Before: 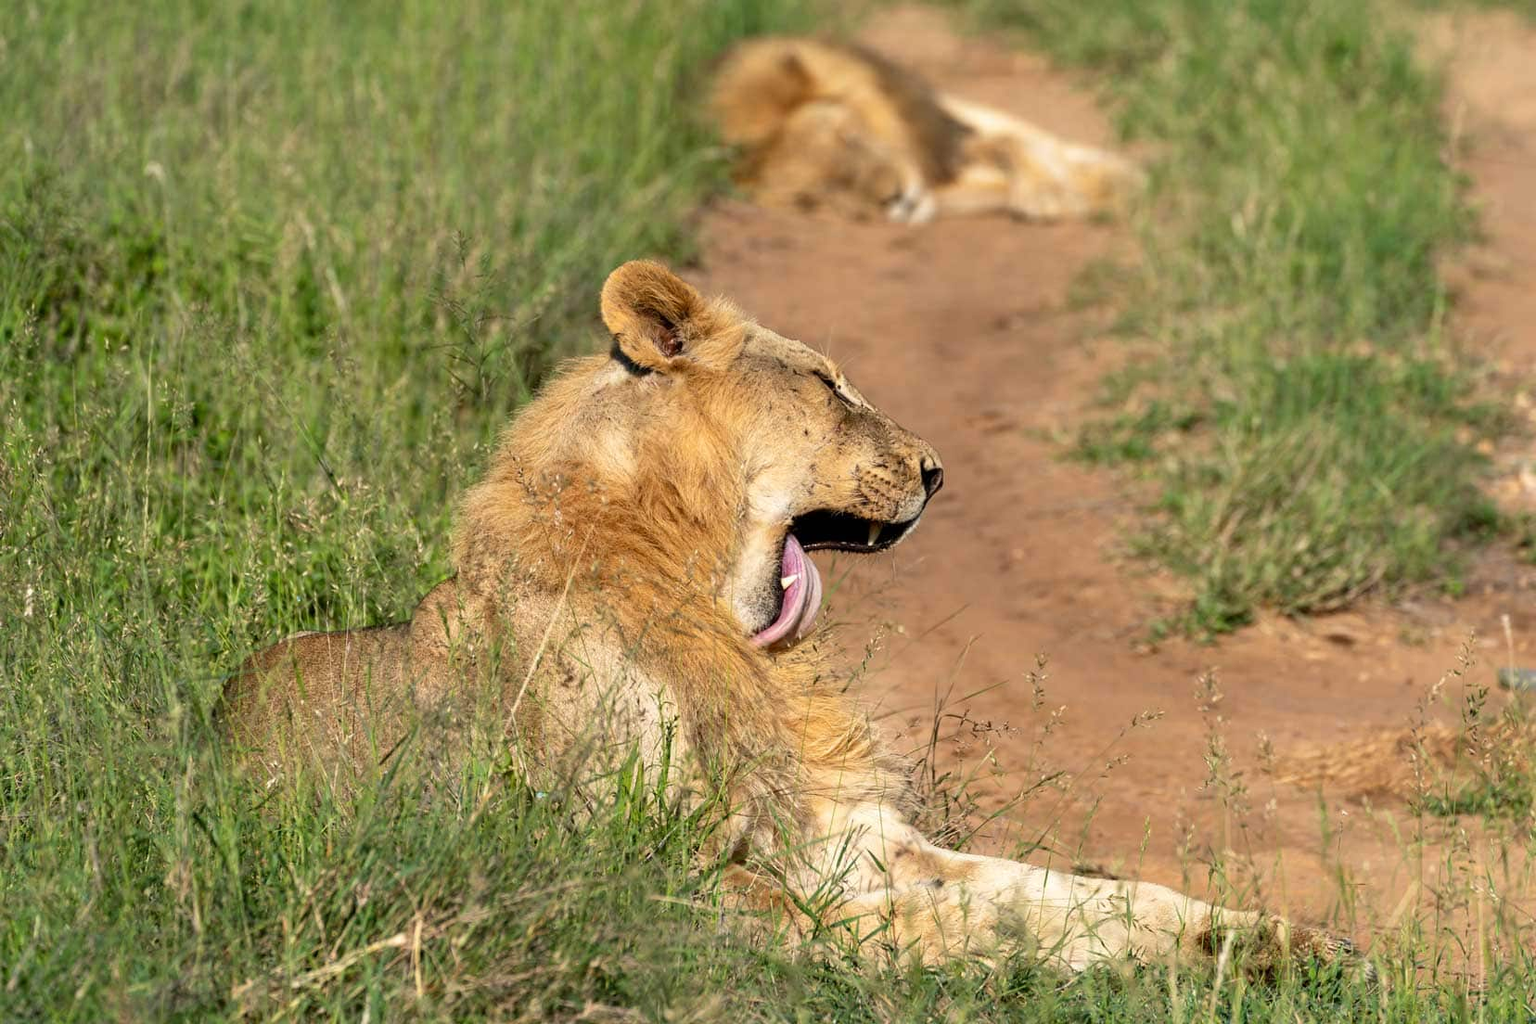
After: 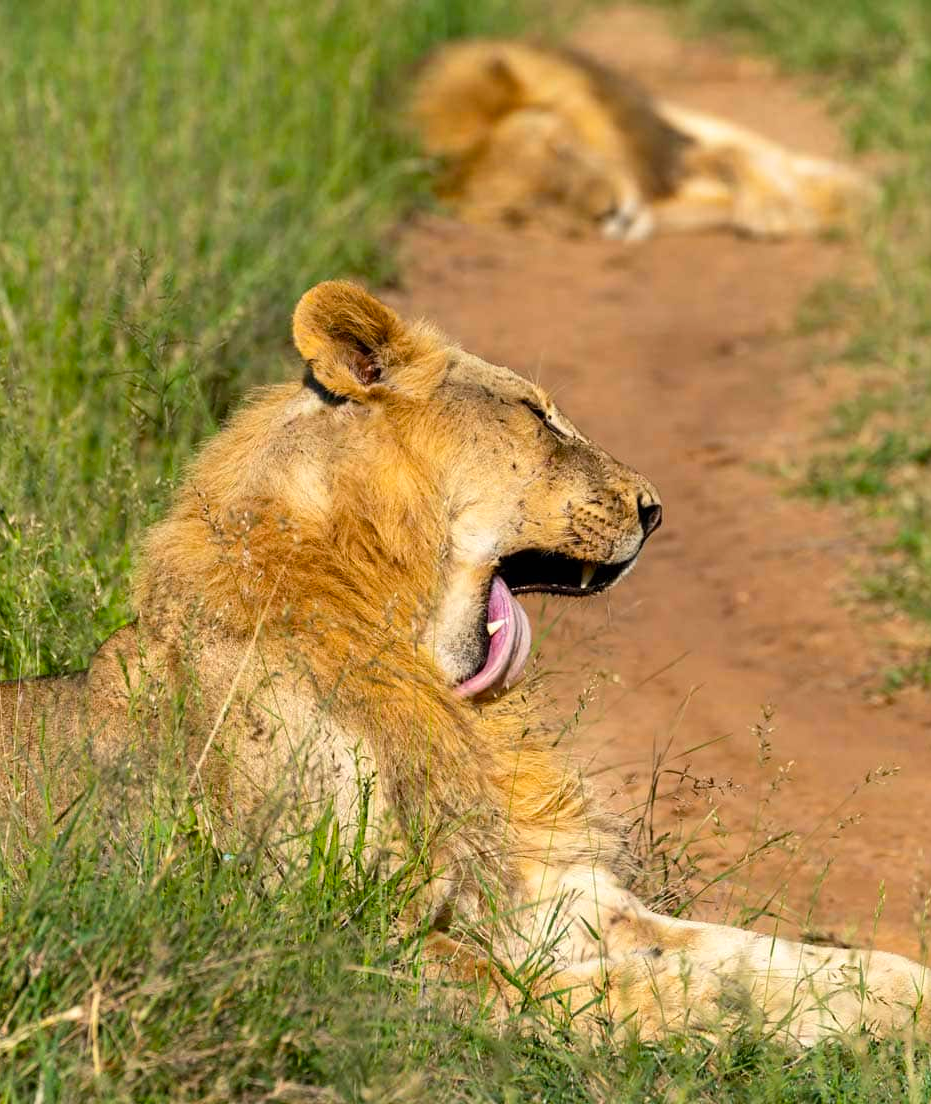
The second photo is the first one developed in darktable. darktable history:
contrast brightness saturation: contrast 0.08, saturation 0.02
crop: left 21.496%, right 22.254%
color balance rgb: linear chroma grading › global chroma 6.48%, perceptual saturation grading › global saturation 12.96%, global vibrance 6.02%
